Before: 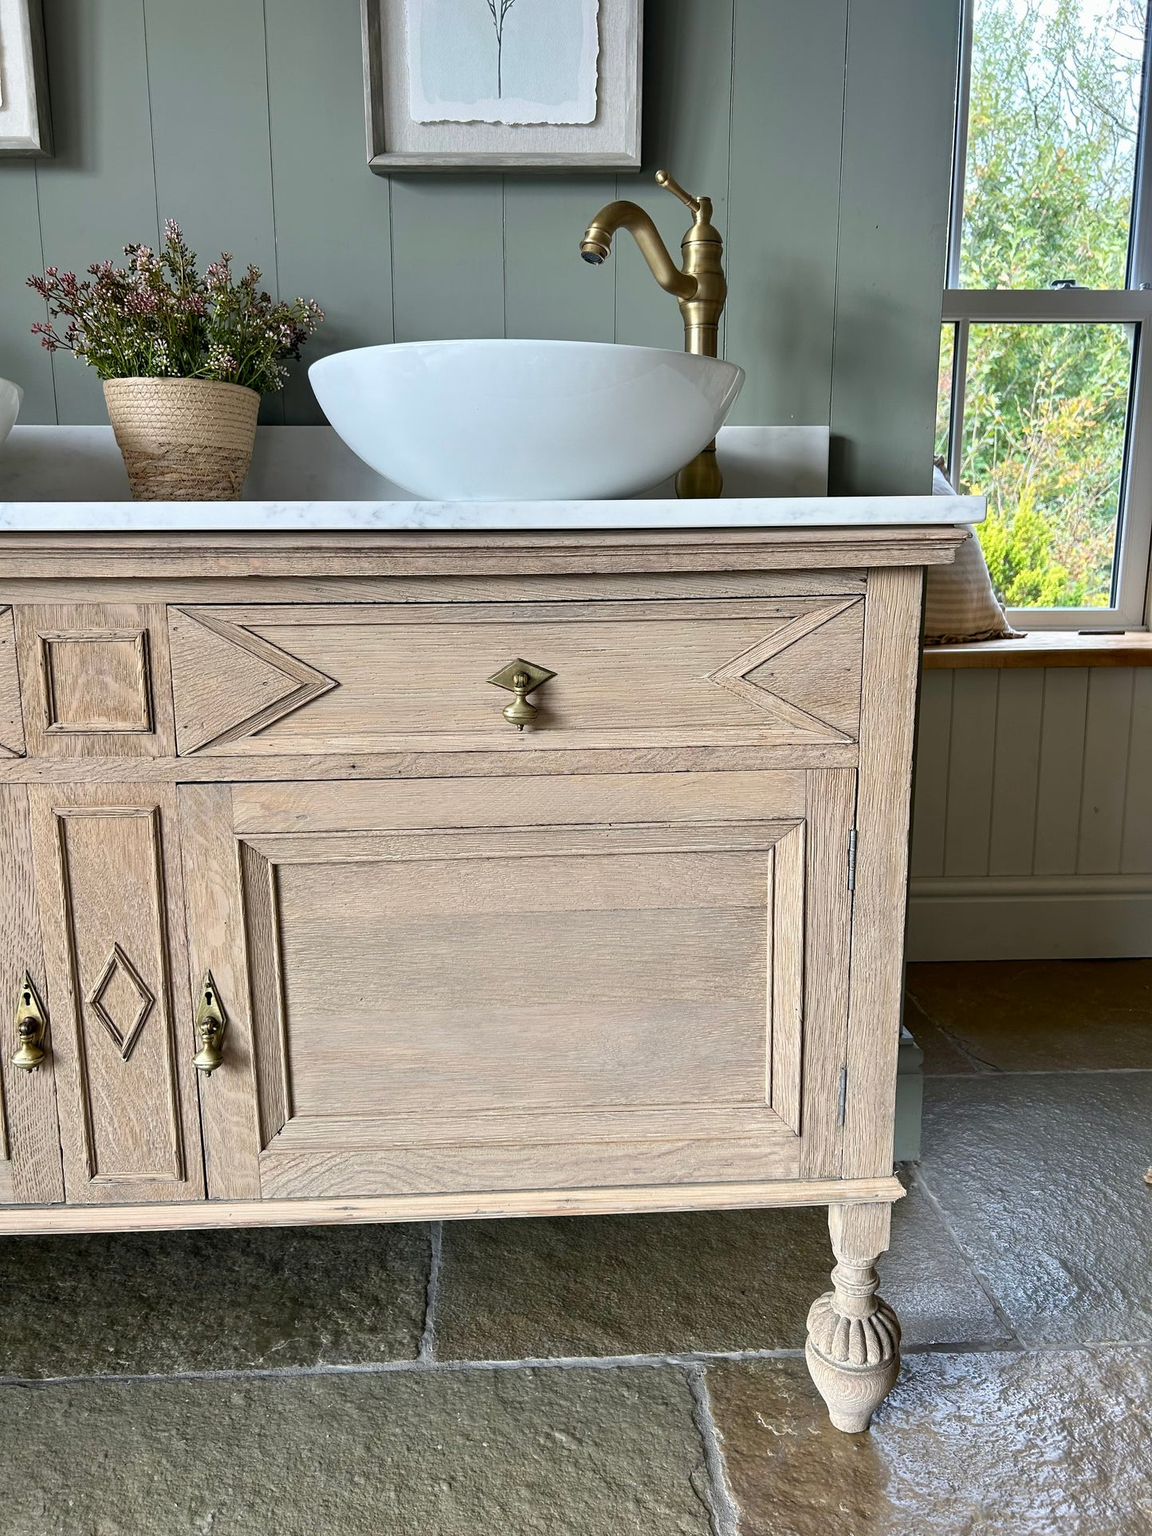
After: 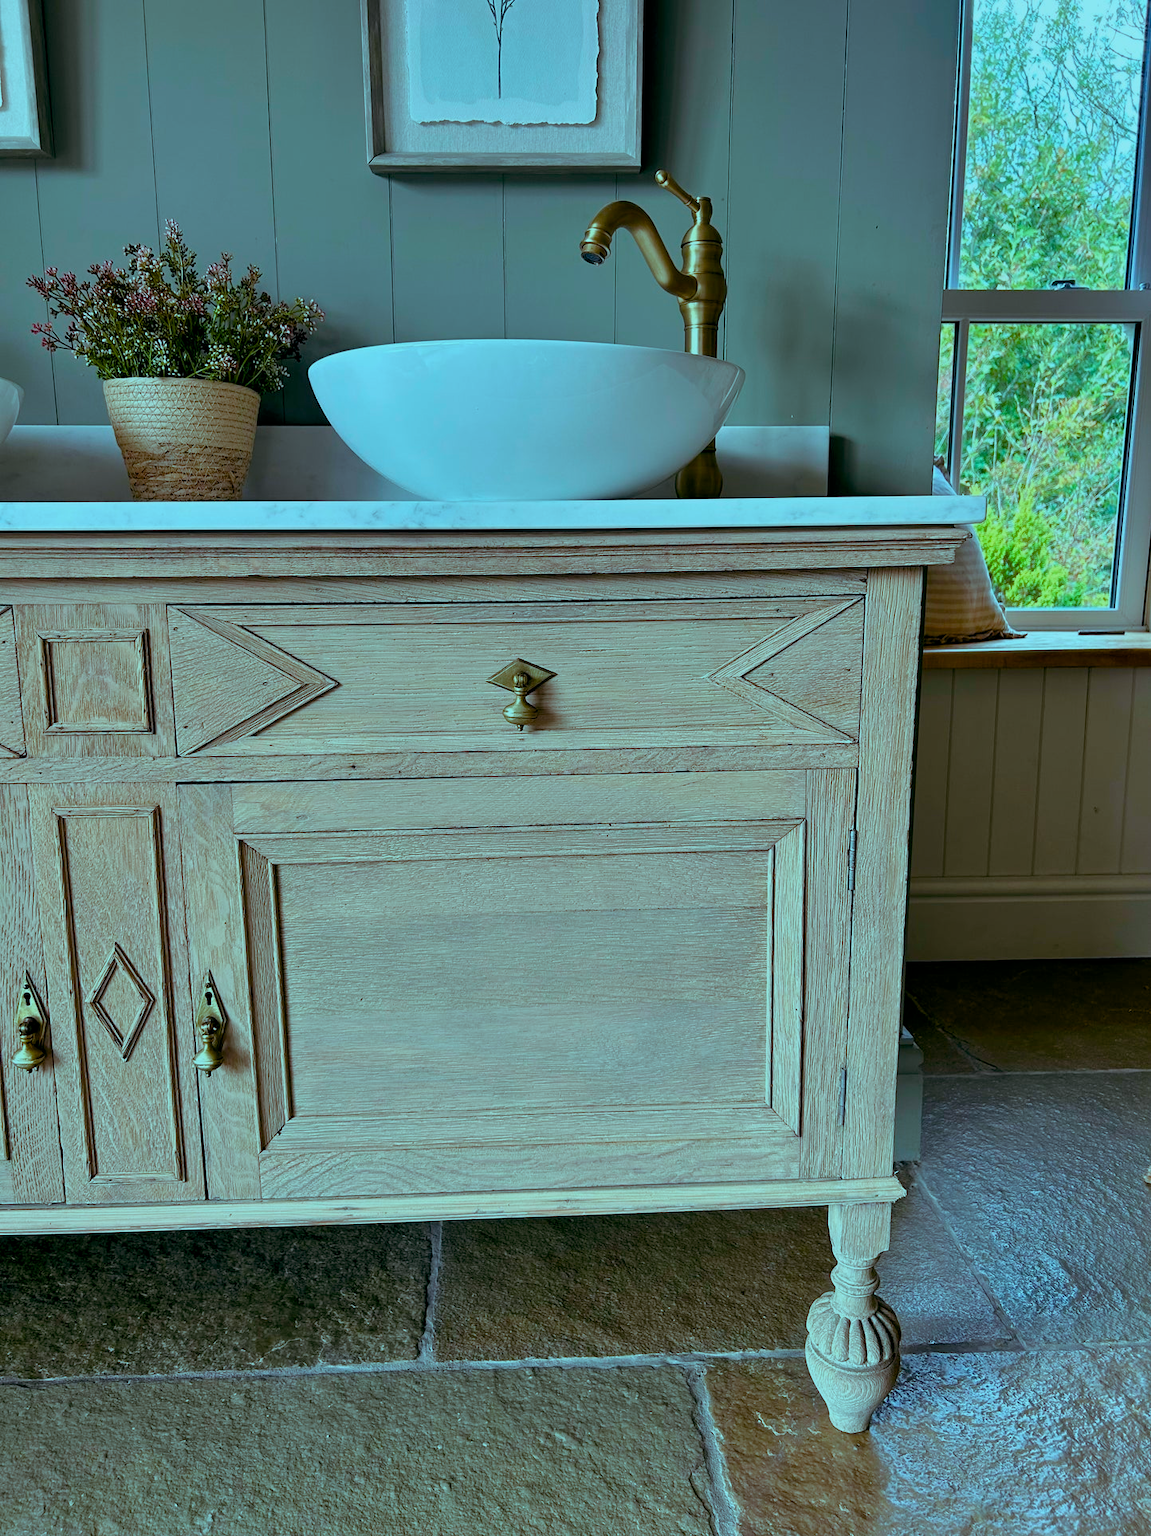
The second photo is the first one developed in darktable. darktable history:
shadows and highlights: shadows 32, highlights -32, soften with gaussian
color balance rgb: shadows lift › luminance -7.7%, shadows lift › chroma 2.13%, shadows lift › hue 165.27°, power › luminance -7.77%, power › chroma 1.34%, power › hue 330.55°, highlights gain › luminance -33.33%, highlights gain › chroma 5.68%, highlights gain › hue 217.2°, global offset › luminance -0.33%, global offset › chroma 0.11%, global offset › hue 165.27°, perceptual saturation grading › global saturation 27.72%, perceptual saturation grading › highlights -25%, perceptual saturation grading › mid-tones 25%, perceptual saturation grading › shadows 50%
